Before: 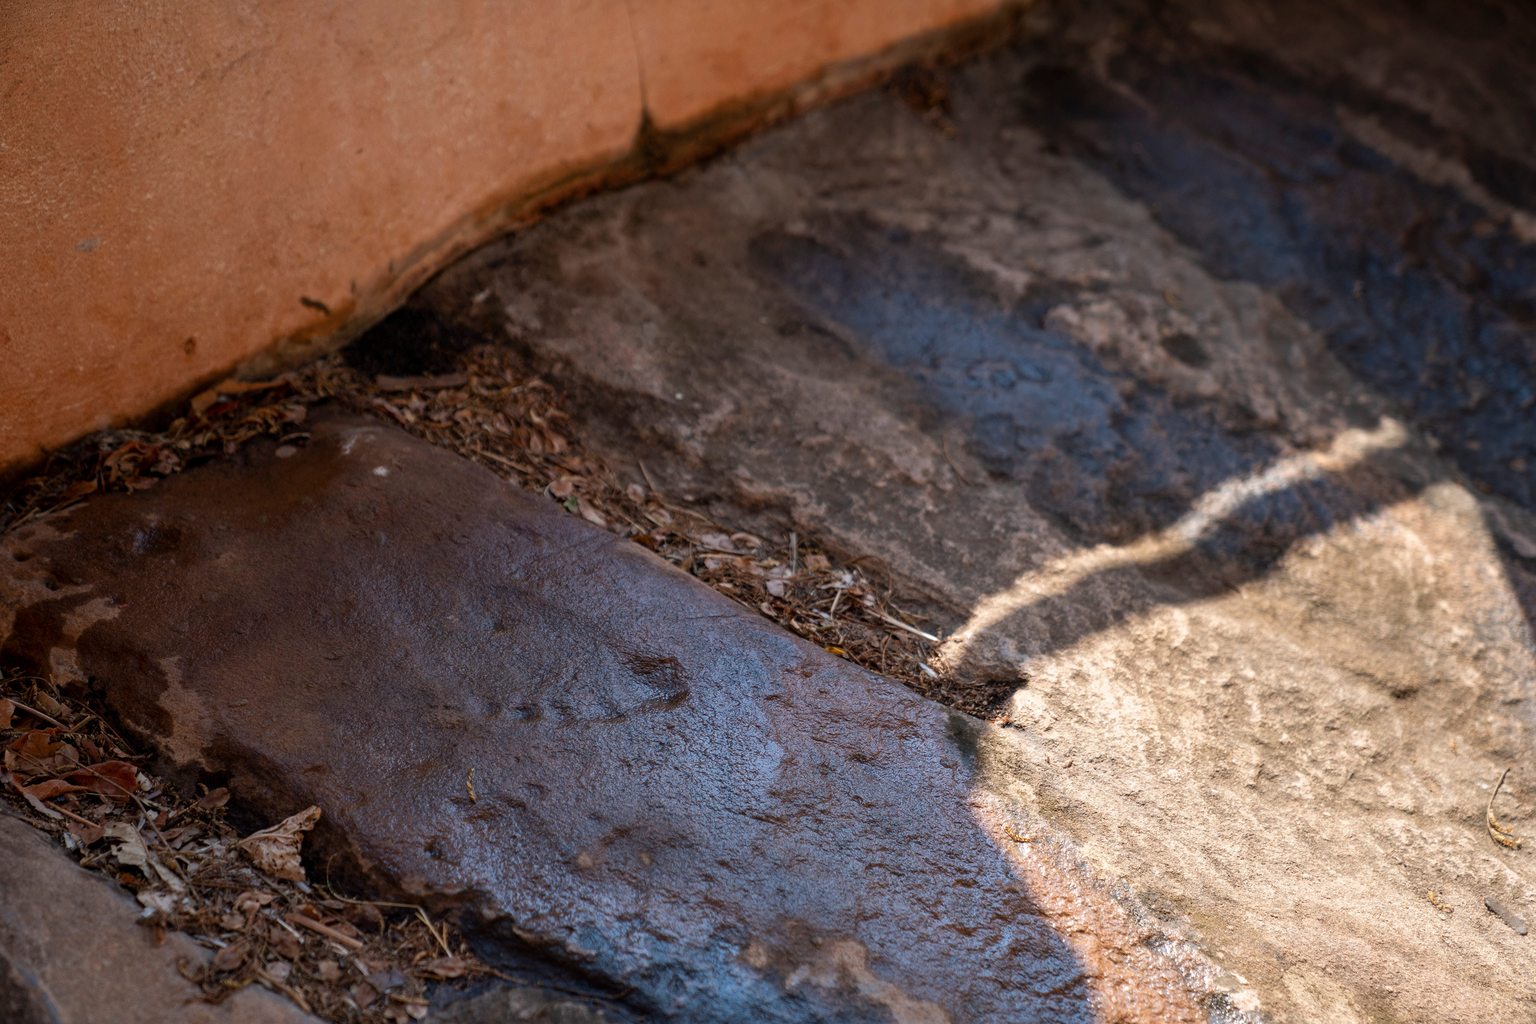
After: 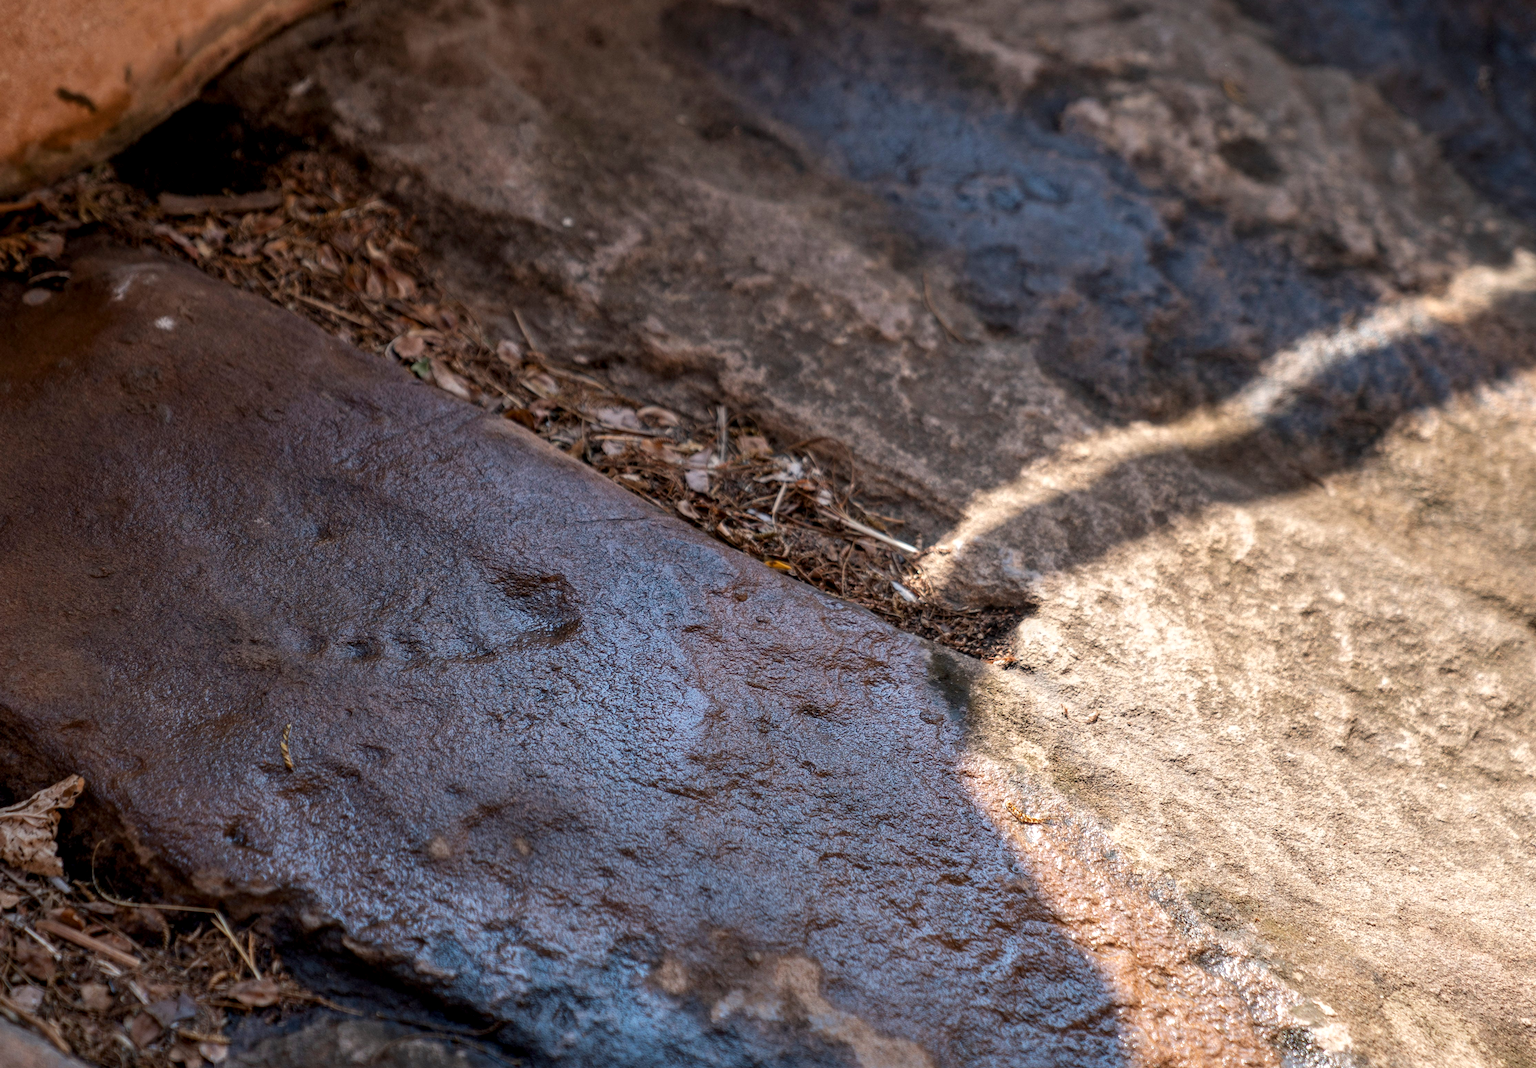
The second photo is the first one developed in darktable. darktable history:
crop: left 16.866%, top 22.65%, right 9.045%
local contrast: on, module defaults
